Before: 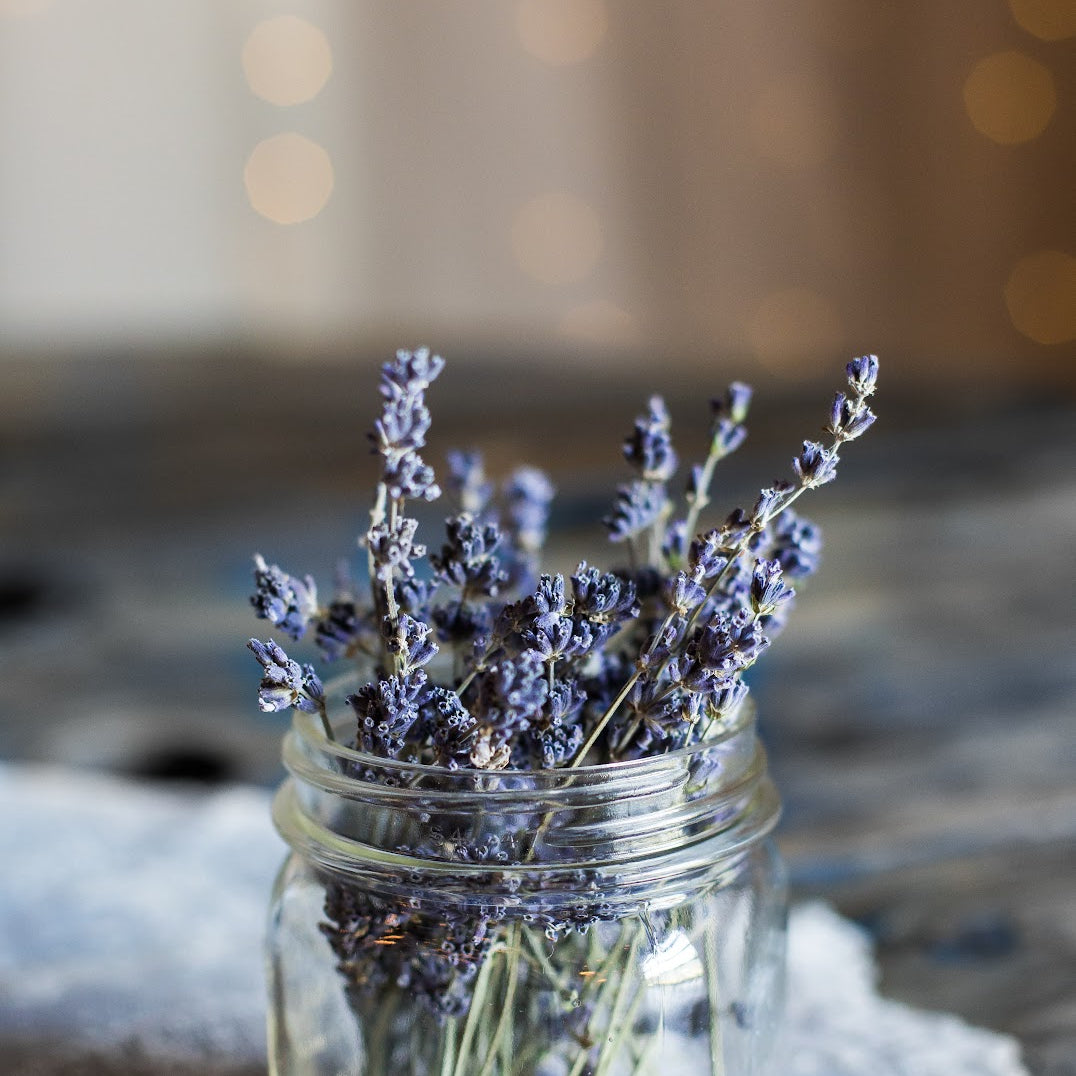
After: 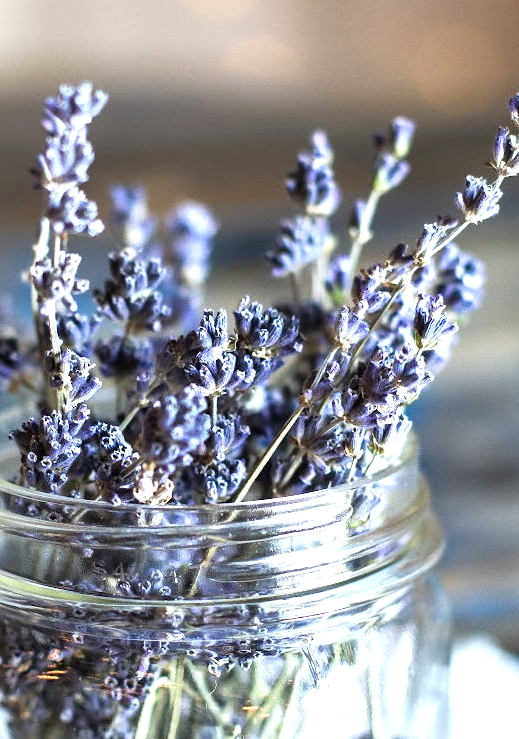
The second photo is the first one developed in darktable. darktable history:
tone equalizer: on, module defaults
crop: left 31.379%, top 24.658%, right 20.326%, bottom 6.628%
white balance: red 0.986, blue 1.01
exposure: black level correction 0, exposure 1 EV, compensate exposure bias true, compensate highlight preservation false
